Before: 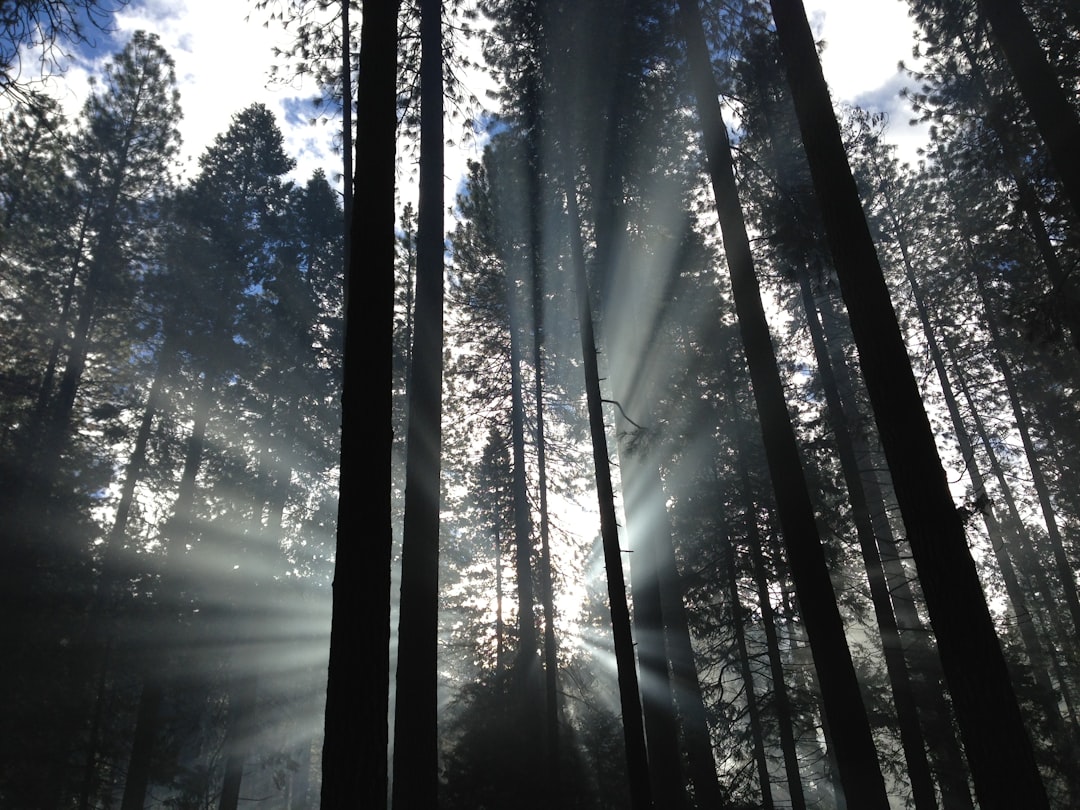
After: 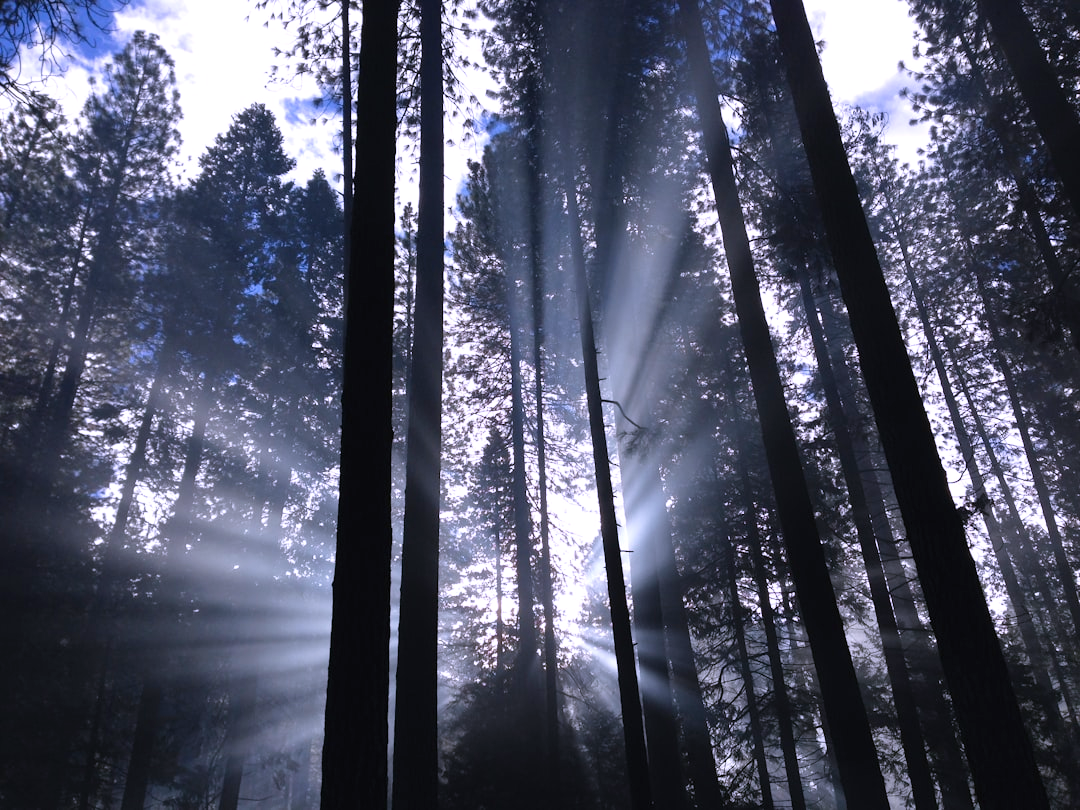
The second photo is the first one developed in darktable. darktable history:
color calibration: illuminant as shot in camera, x 0.37, y 0.382, temperature 4313.32 K
white balance: red 1.066, blue 1.119
tone curve: curves: ch0 [(0, 0) (0.003, 0.003) (0.011, 0.012) (0.025, 0.026) (0.044, 0.046) (0.069, 0.072) (0.1, 0.104) (0.136, 0.141) (0.177, 0.185) (0.224, 0.234) (0.277, 0.289) (0.335, 0.349) (0.399, 0.415) (0.468, 0.488) (0.543, 0.566) (0.623, 0.649) (0.709, 0.739) (0.801, 0.834) (0.898, 0.923) (1, 1)], preserve colors none
